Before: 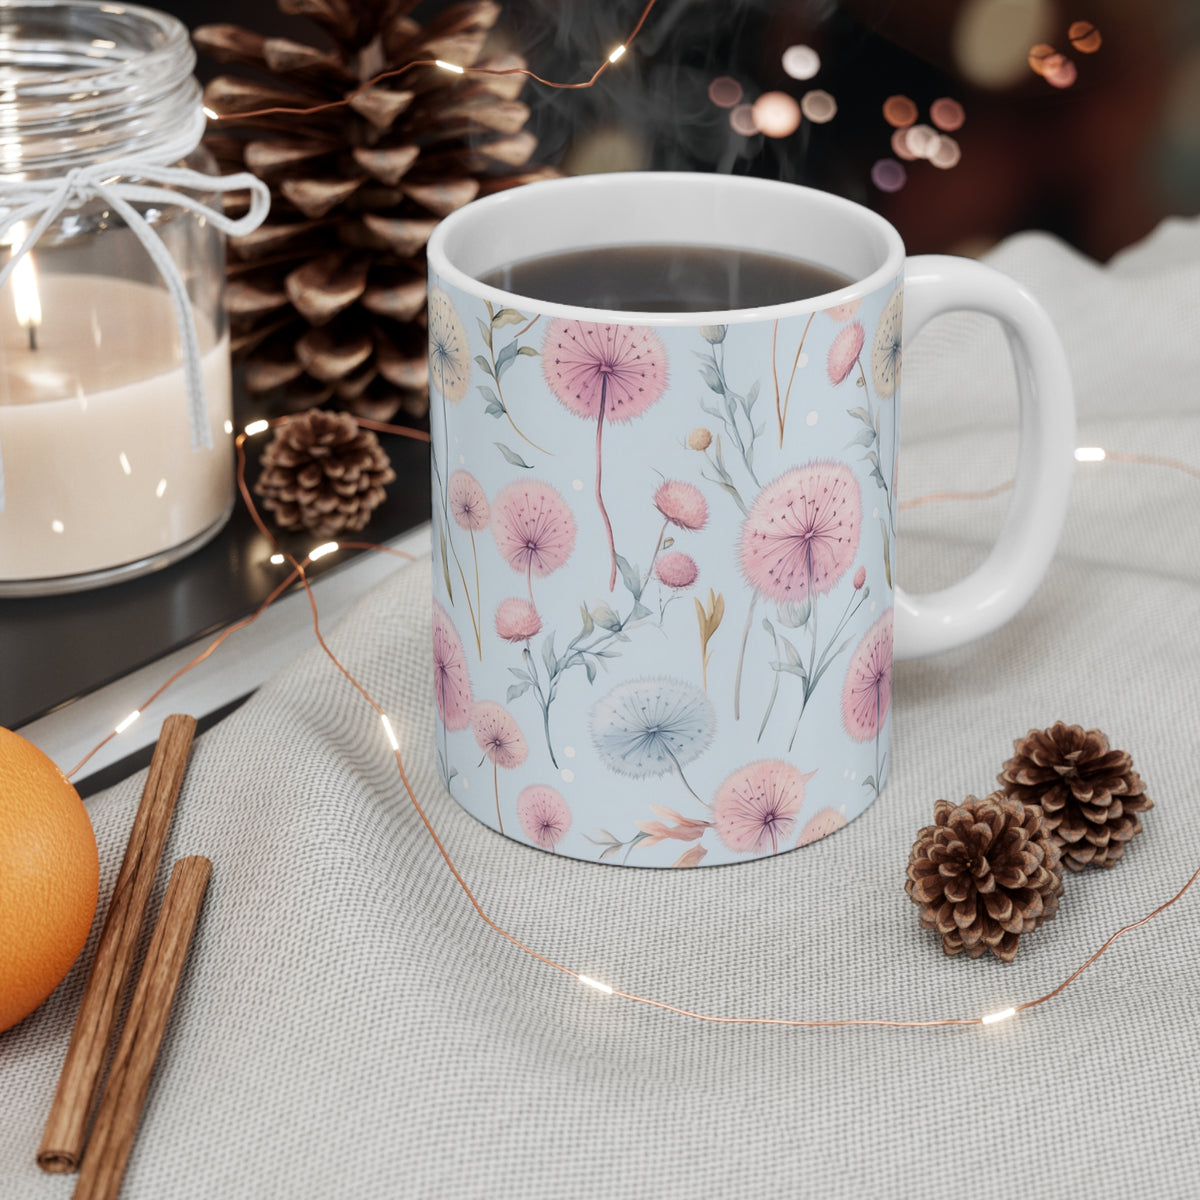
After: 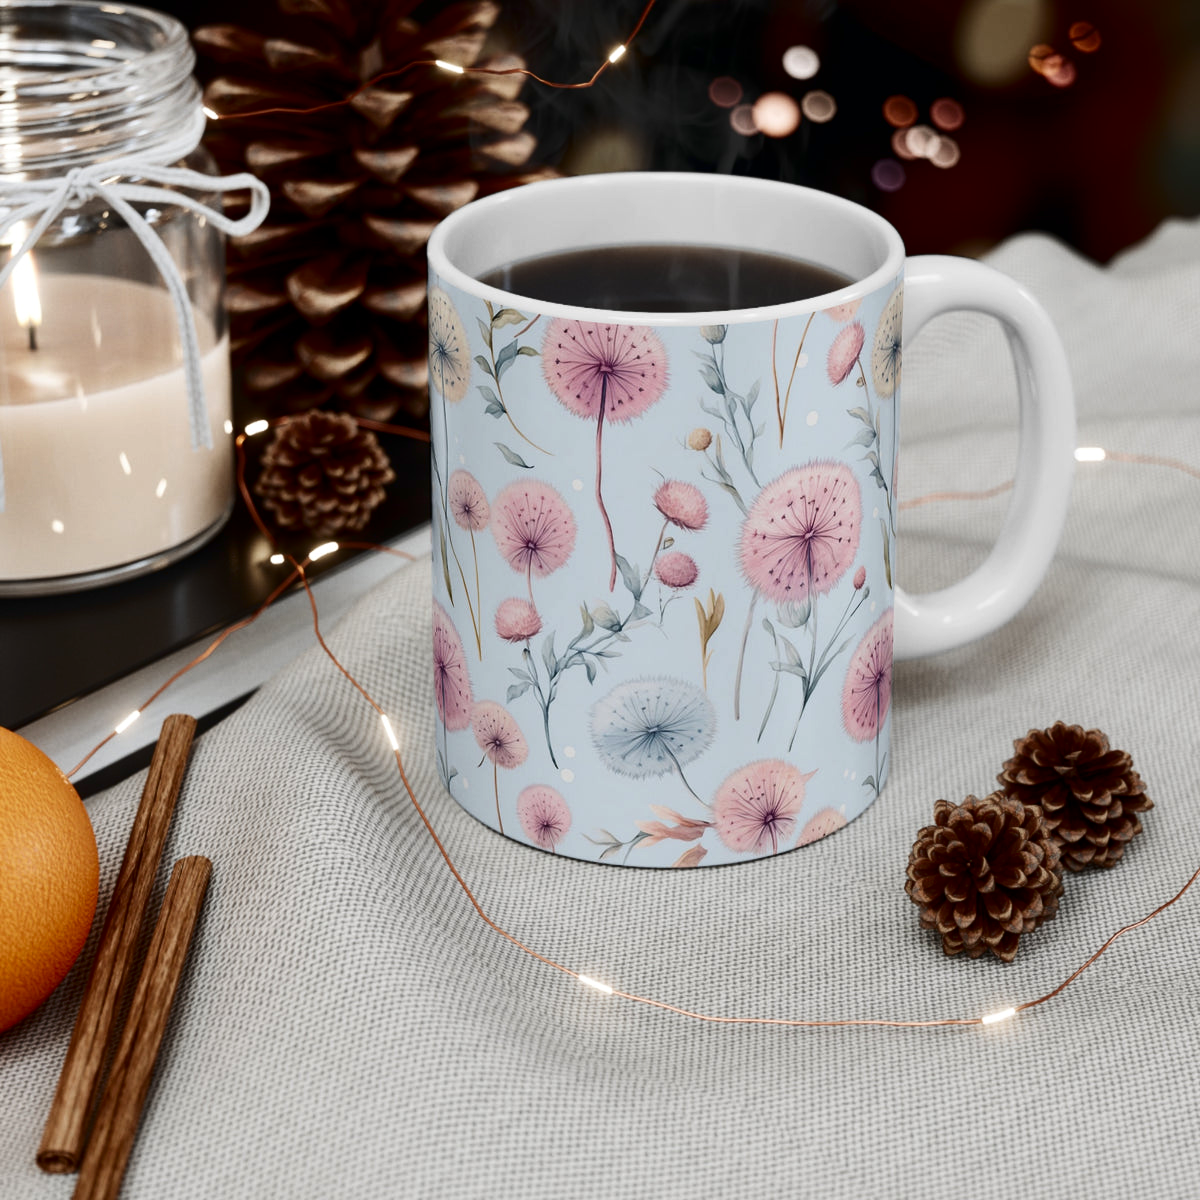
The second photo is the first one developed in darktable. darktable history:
contrast brightness saturation: contrast 0.193, brightness -0.243, saturation 0.108
